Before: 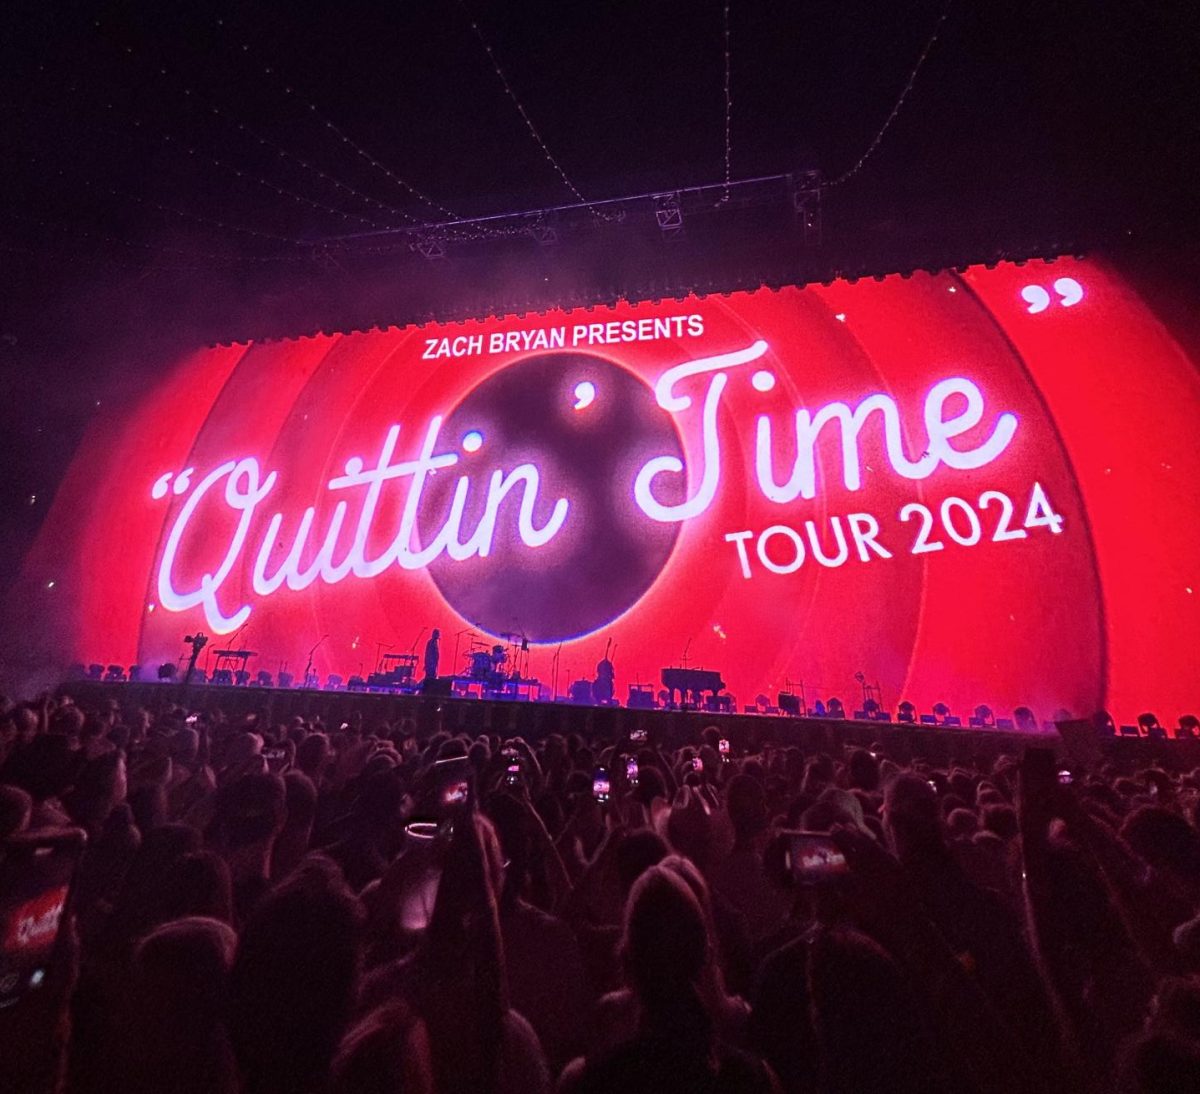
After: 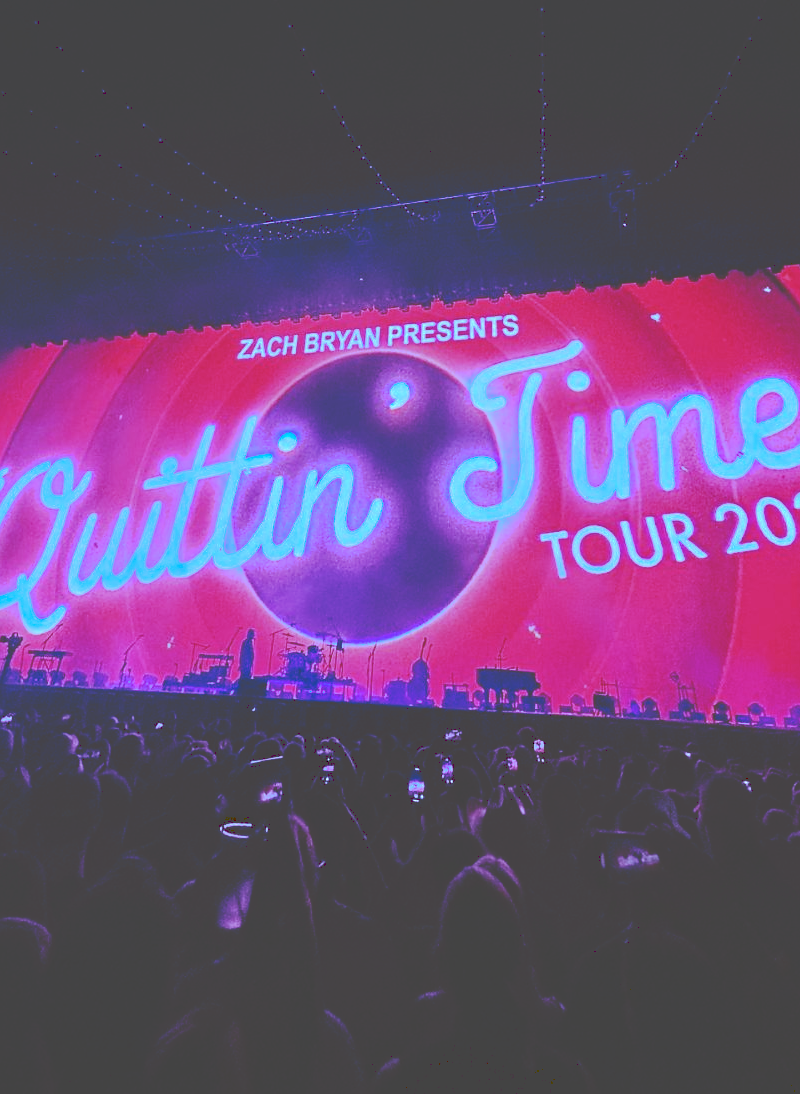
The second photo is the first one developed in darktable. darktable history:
shadows and highlights: shadows 20.91, highlights -82.73, soften with gaussian
white balance: red 0.766, blue 1.537
sharpen: radius 1, threshold 1
tone curve: curves: ch0 [(0, 0) (0.003, 0.272) (0.011, 0.275) (0.025, 0.275) (0.044, 0.278) (0.069, 0.282) (0.1, 0.284) (0.136, 0.287) (0.177, 0.294) (0.224, 0.314) (0.277, 0.347) (0.335, 0.403) (0.399, 0.473) (0.468, 0.552) (0.543, 0.622) (0.623, 0.69) (0.709, 0.756) (0.801, 0.818) (0.898, 0.865) (1, 1)], preserve colors none
crop and rotate: left 15.446%, right 17.836%
